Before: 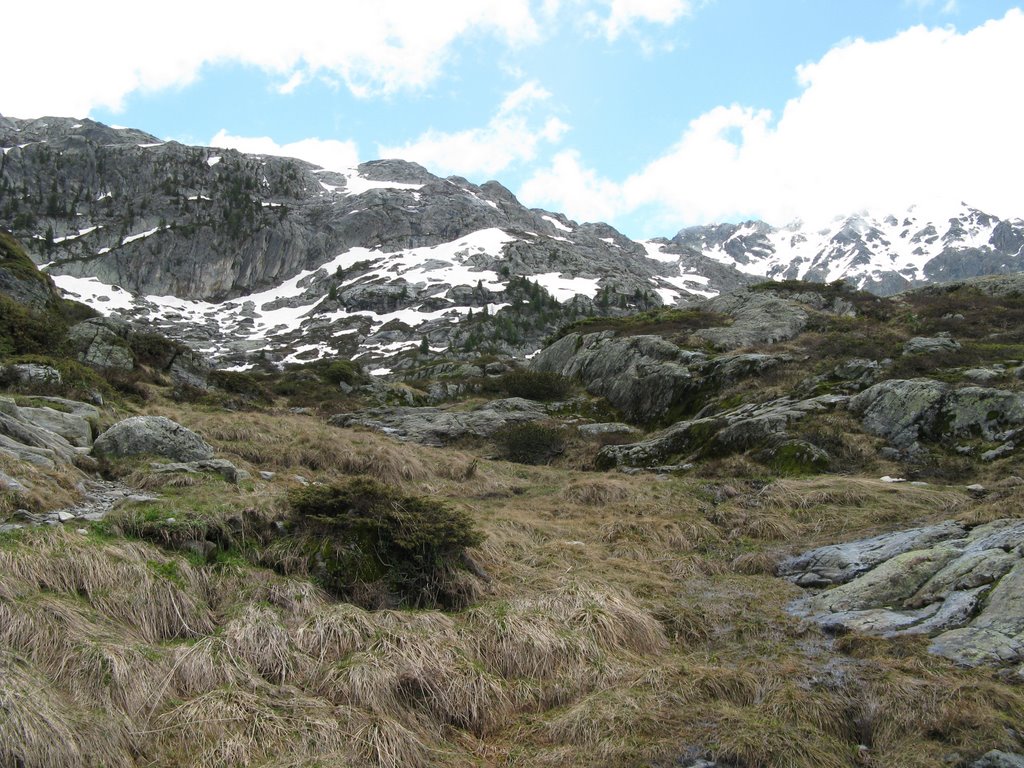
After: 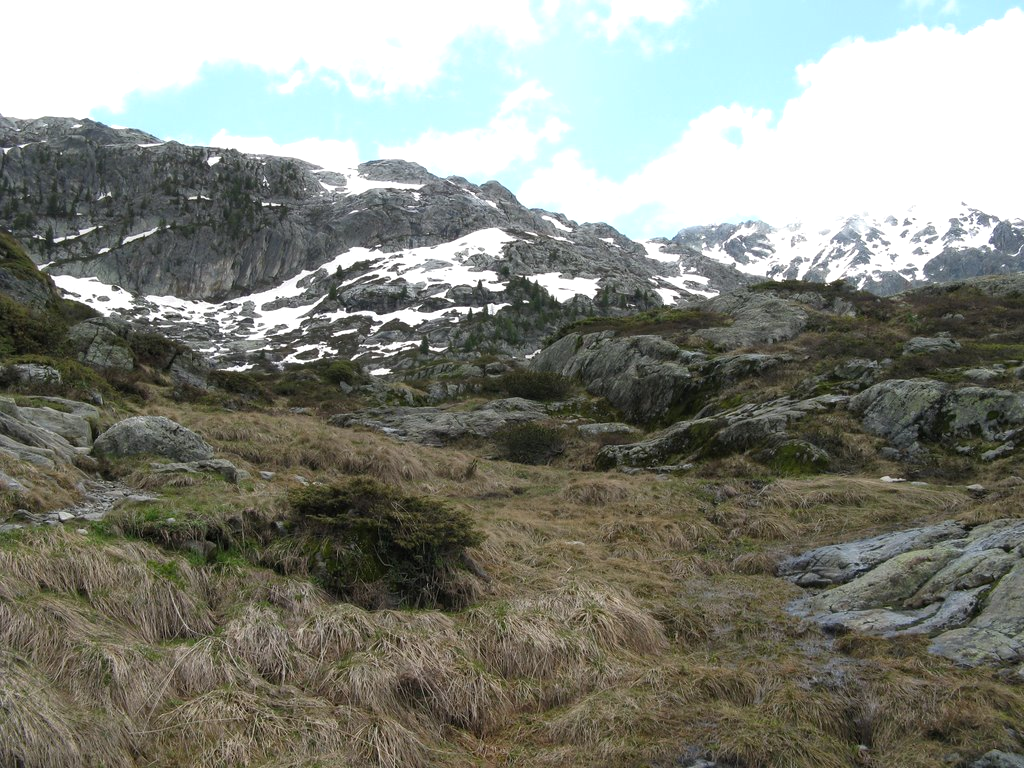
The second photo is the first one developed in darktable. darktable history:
tone equalizer: -8 EV -0.001 EV, -7 EV 0.002 EV, -6 EV -0.004 EV, -5 EV -0.014 EV, -4 EV -0.058 EV, -3 EV -0.199 EV, -2 EV -0.261 EV, -1 EV 0.09 EV, +0 EV 0.3 EV, mask exposure compensation -0.5 EV
